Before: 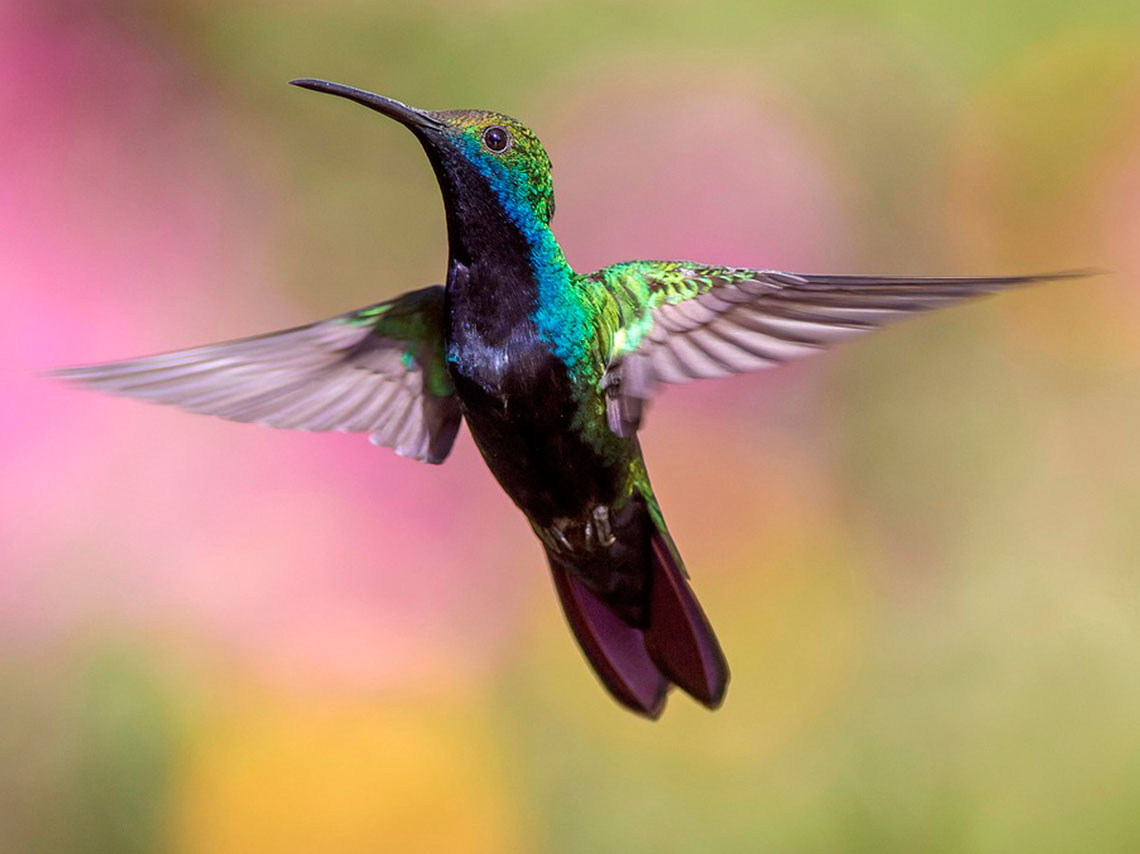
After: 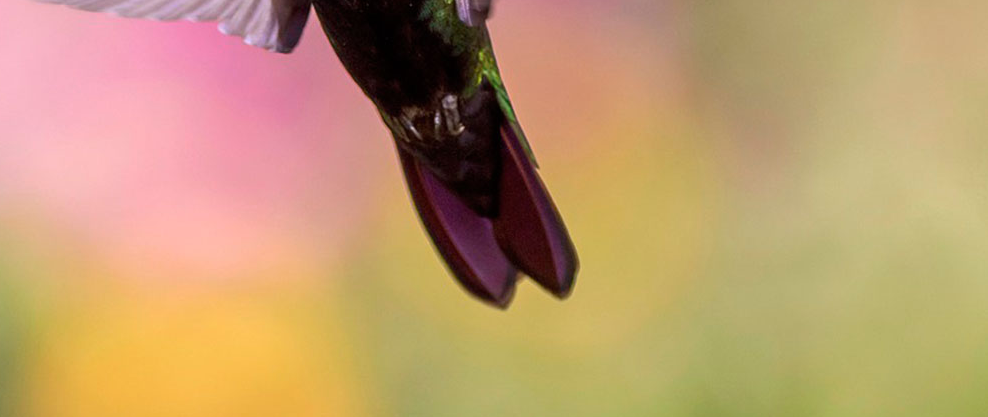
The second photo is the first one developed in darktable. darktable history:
crop and rotate: left 13.306%, top 48.129%, bottom 2.928%
exposure: compensate highlight preservation false
